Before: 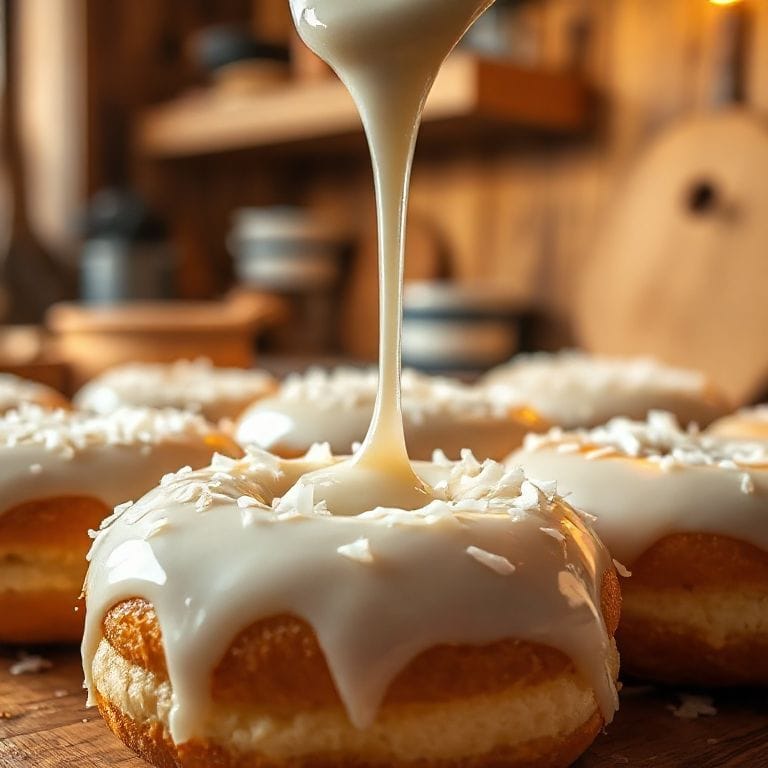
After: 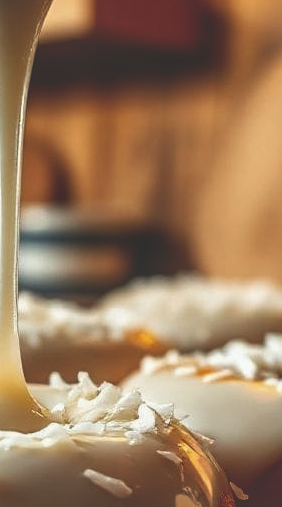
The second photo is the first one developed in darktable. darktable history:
contrast brightness saturation: contrast 0.07, brightness -0.154, saturation 0.11
local contrast: on, module defaults
crop and rotate: left 49.903%, top 10.11%, right 13.254%, bottom 23.867%
tone curve: curves: ch0 [(0, 0.211) (0.15, 0.25) (1, 0.953)], preserve colors none
